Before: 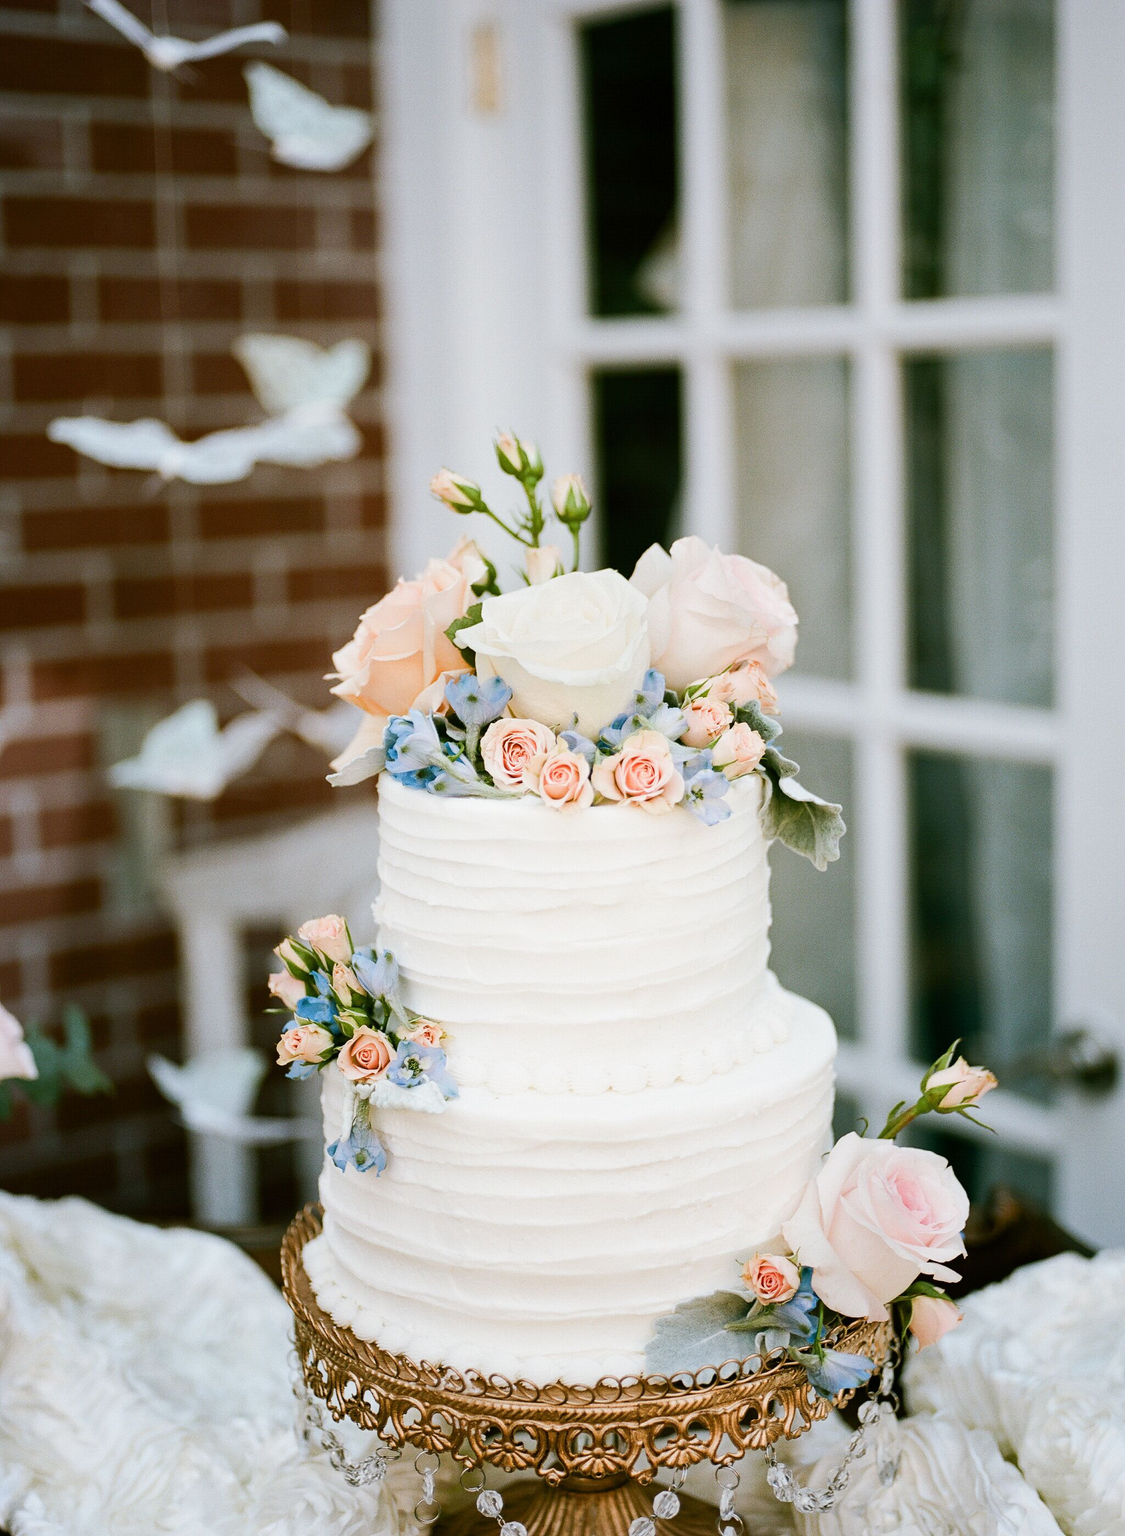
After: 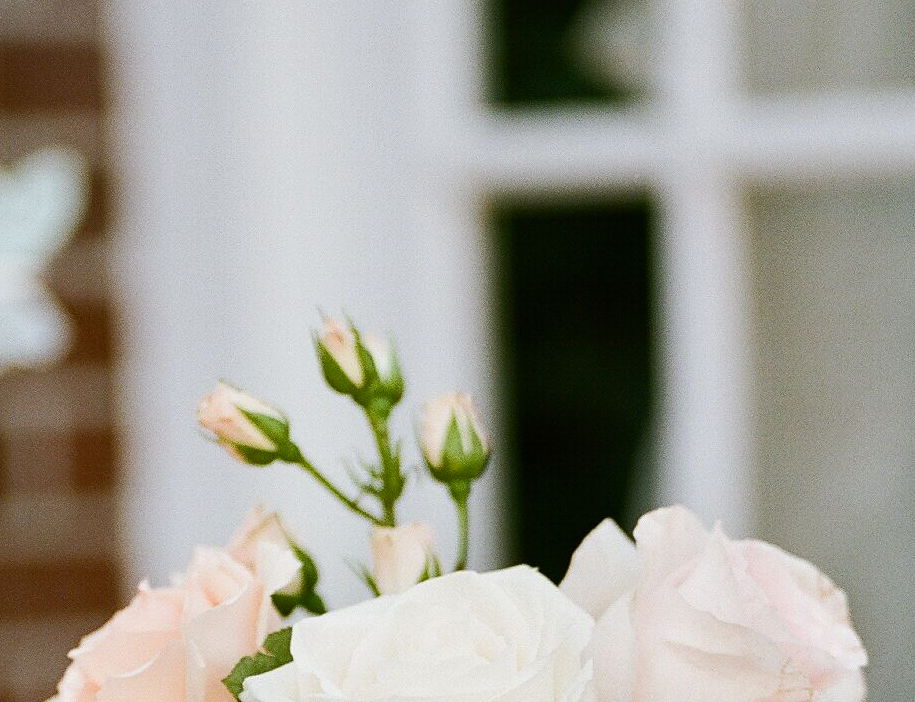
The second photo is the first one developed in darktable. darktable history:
crop: left 28.64%, top 16.832%, right 26.637%, bottom 58.055%
shadows and highlights: radius 337.17, shadows 29.01, soften with gaussian
